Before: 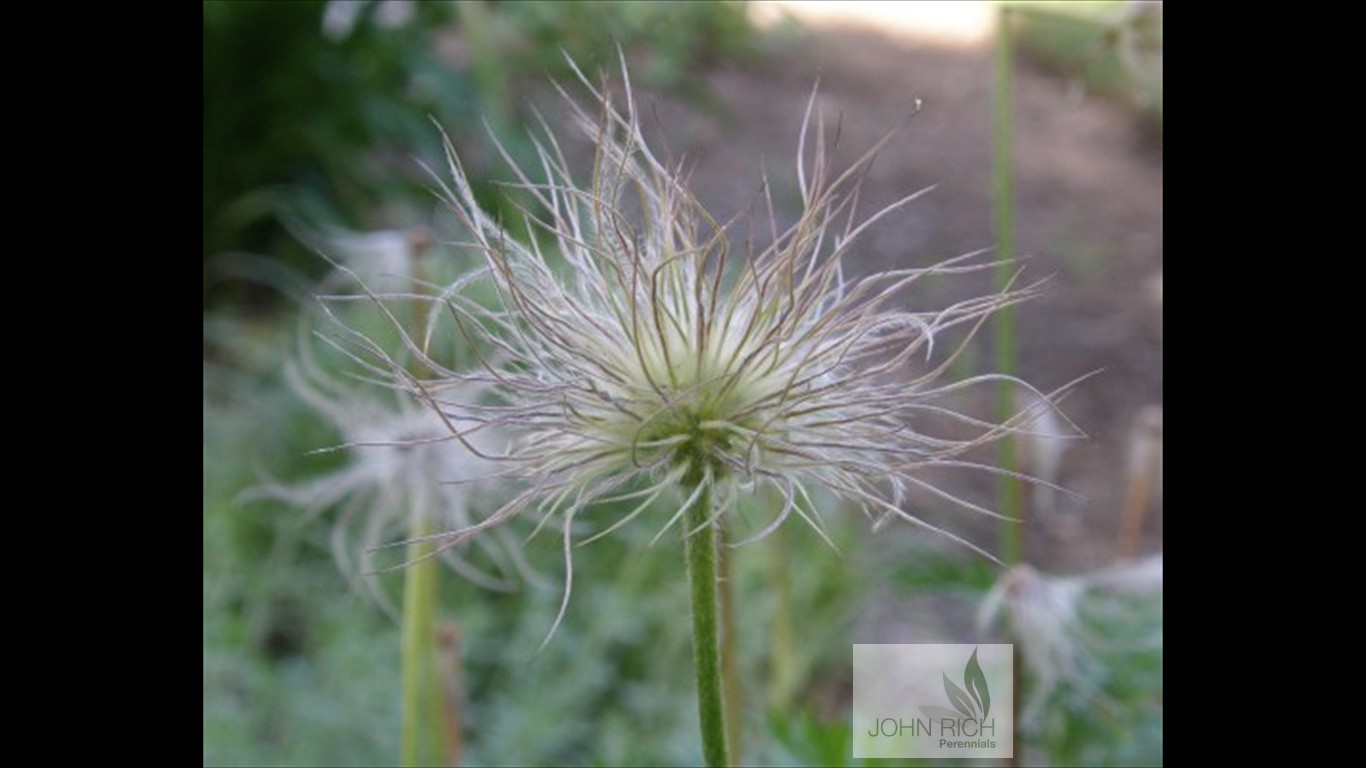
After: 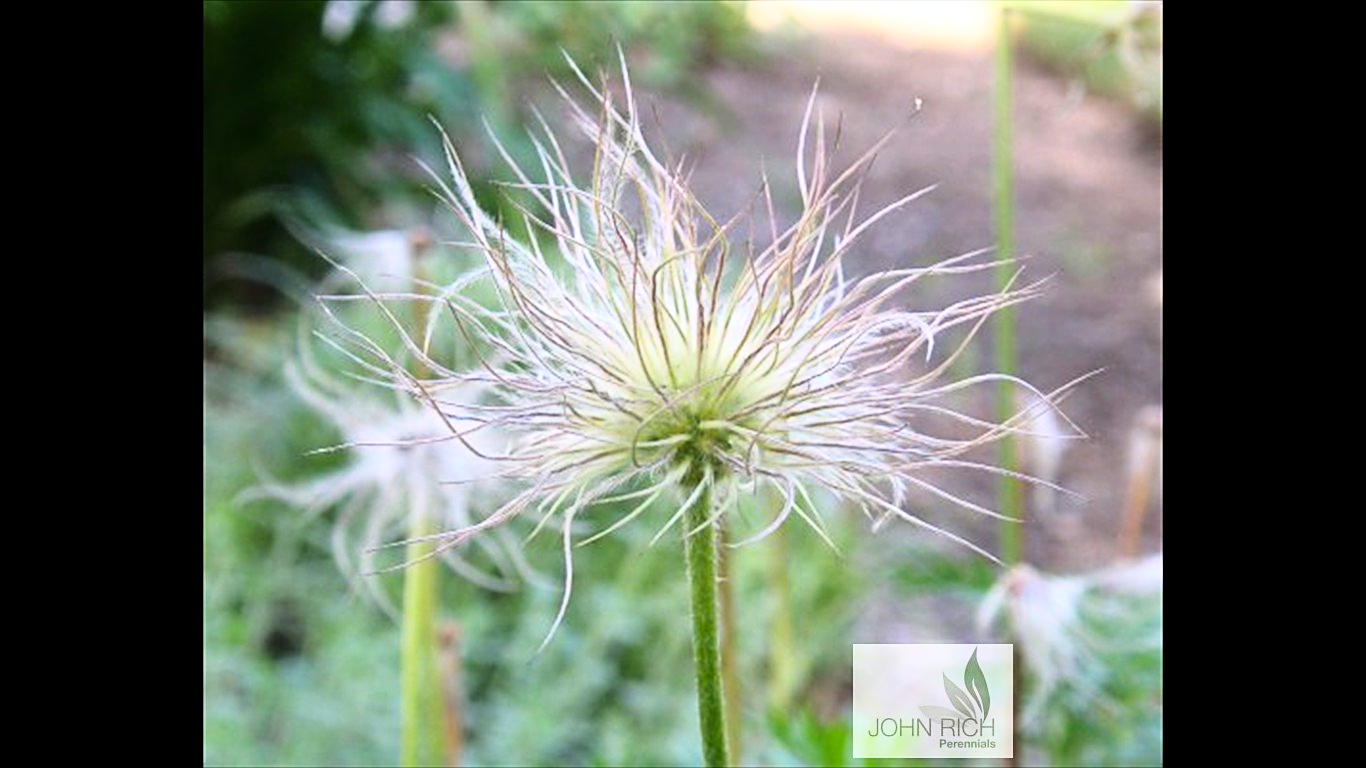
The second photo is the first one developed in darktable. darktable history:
sharpen: on, module defaults
contrast brightness saturation: saturation 0.177
base curve: curves: ch0 [(0, 0) (0.026, 0.03) (0.109, 0.232) (0.351, 0.748) (0.669, 0.968) (1, 1)]
levels: levels [0, 0.51, 1]
